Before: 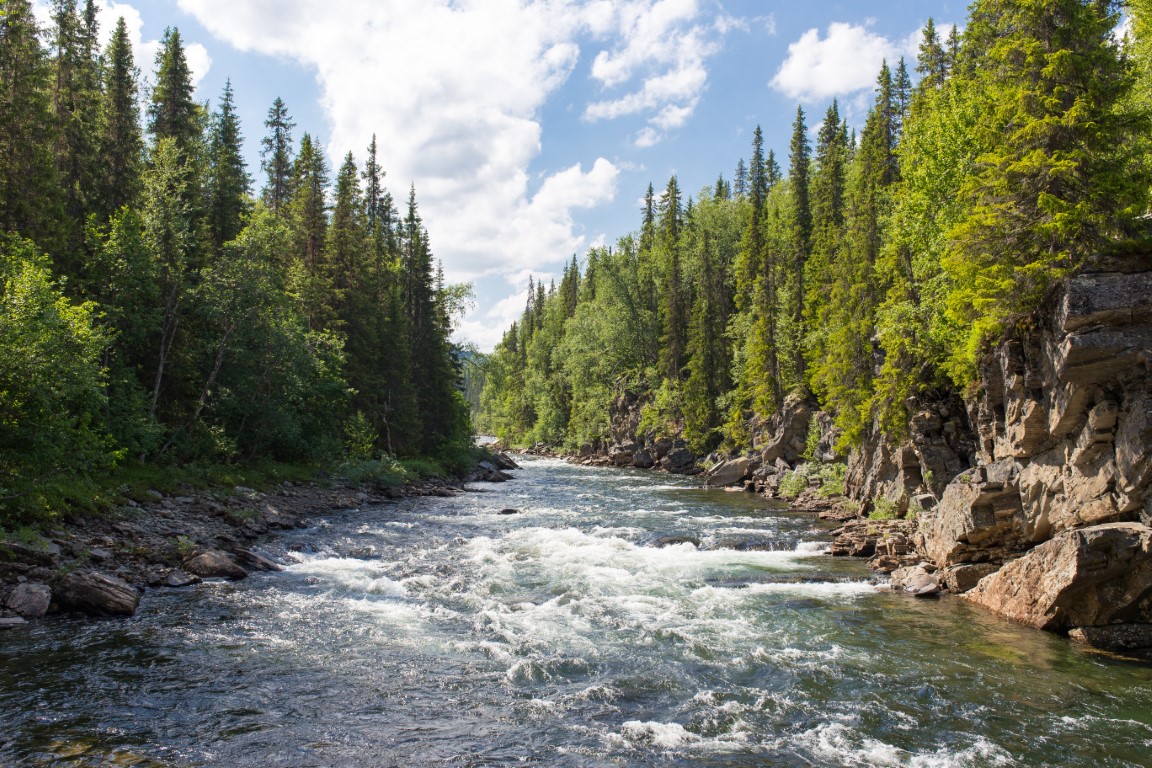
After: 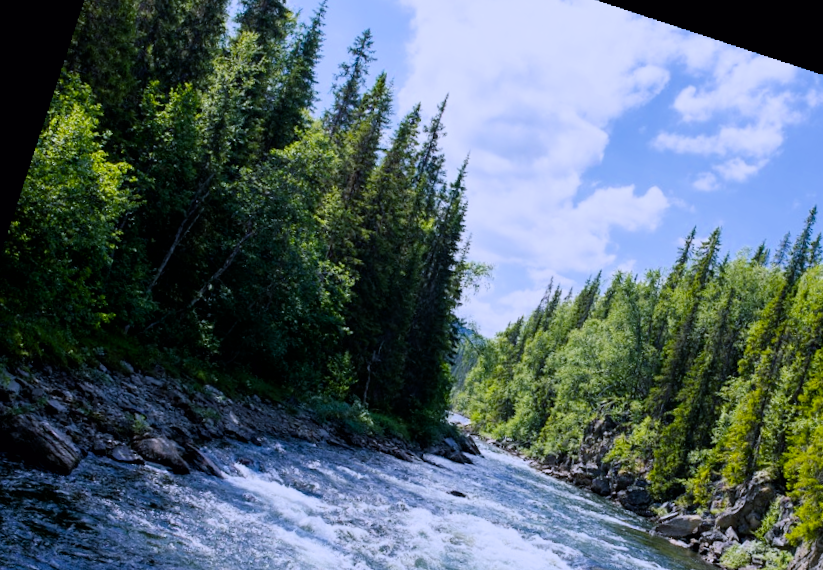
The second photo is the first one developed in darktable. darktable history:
white balance: red 0.871, blue 1.249
filmic rgb: black relative exposure -7.65 EV, white relative exposure 4.56 EV, hardness 3.61, color science v6 (2022)
crop and rotate: angle -4.99°, left 2.122%, top 6.945%, right 27.566%, bottom 30.519%
rotate and perspective: rotation 13.27°, automatic cropping off
color balance rgb: shadows lift › chroma 2%, shadows lift › hue 185.64°, power › luminance 1.48%, highlights gain › chroma 3%, highlights gain › hue 54.51°, global offset › luminance -0.4%, perceptual saturation grading › highlights -18.47%, perceptual saturation grading › mid-tones 6.62%, perceptual saturation grading › shadows 28.22%, perceptual brilliance grading › highlights 15.68%, perceptual brilliance grading › shadows -14.29%, global vibrance 25.96%, contrast 6.45%
